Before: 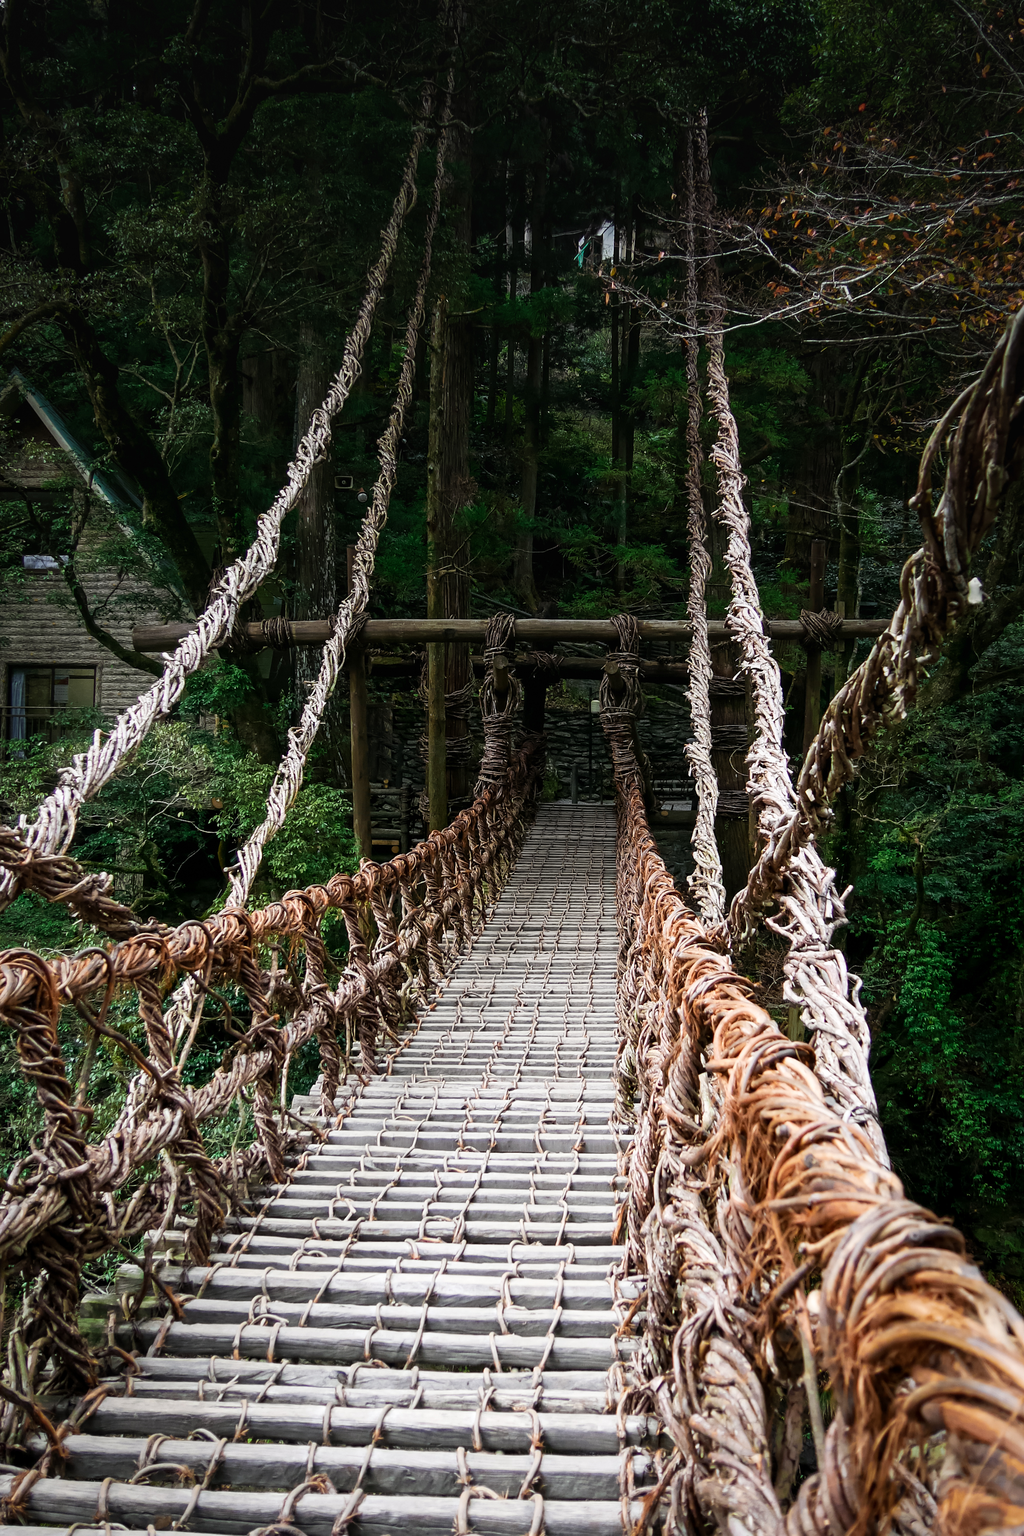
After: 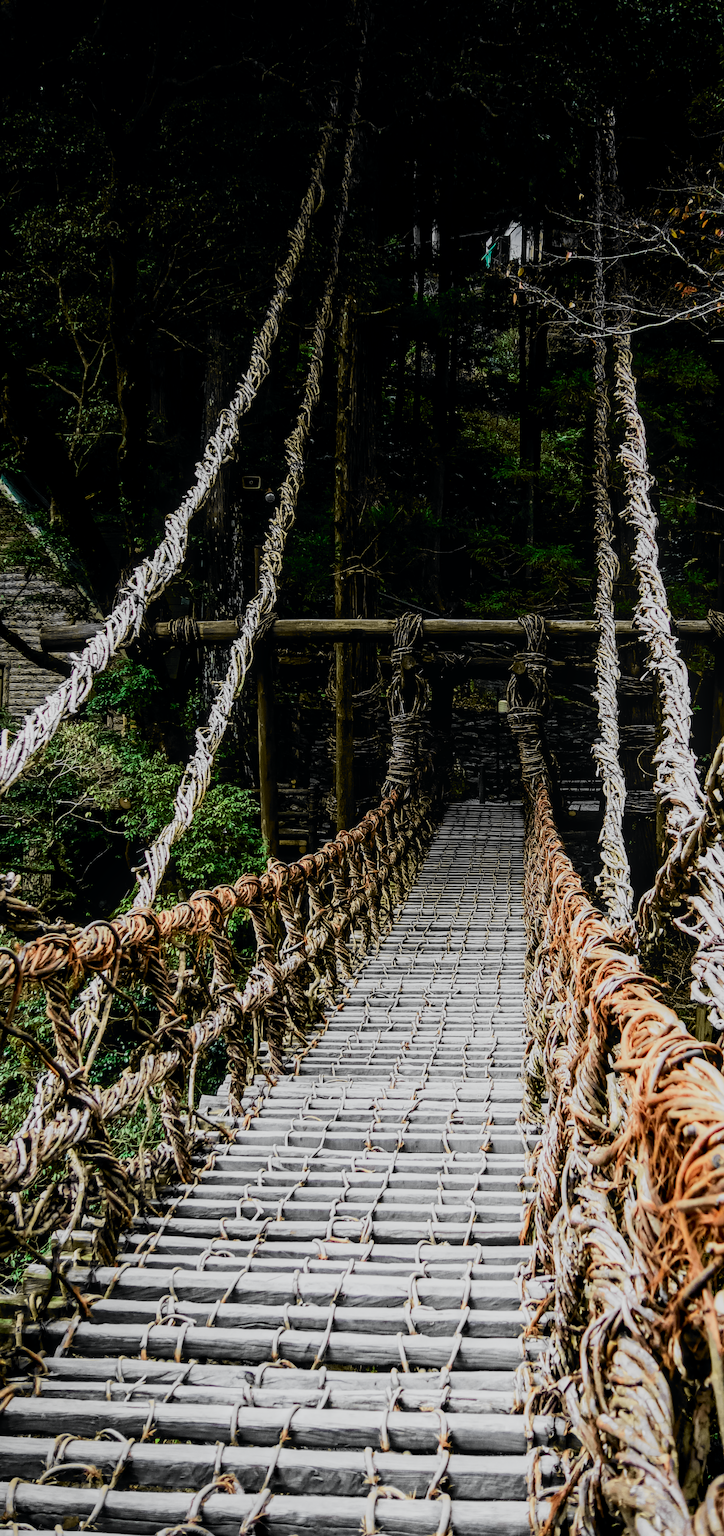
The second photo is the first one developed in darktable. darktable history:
white balance: emerald 1
rotate and perspective: automatic cropping off
exposure: black level correction 0.001, exposure -0.2 EV, compensate highlight preservation false
crop and rotate: left 9.061%, right 20.142%
filmic rgb: black relative exposure -7.65 EV, white relative exposure 4.56 EV, hardness 3.61, contrast 1.05
bloom: size 13.65%, threshold 98.39%, strength 4.82%
local contrast: on, module defaults
tone curve: curves: ch0 [(0, 0) (0.071, 0.047) (0.266, 0.26) (0.483, 0.554) (0.753, 0.811) (1, 0.983)]; ch1 [(0, 0) (0.346, 0.307) (0.408, 0.387) (0.463, 0.465) (0.482, 0.493) (0.502, 0.499) (0.517, 0.502) (0.55, 0.548) (0.597, 0.61) (0.651, 0.698) (1, 1)]; ch2 [(0, 0) (0.346, 0.34) (0.434, 0.46) (0.485, 0.494) (0.5, 0.498) (0.517, 0.506) (0.526, 0.545) (0.583, 0.61) (0.625, 0.659) (1, 1)], color space Lab, independent channels, preserve colors none
